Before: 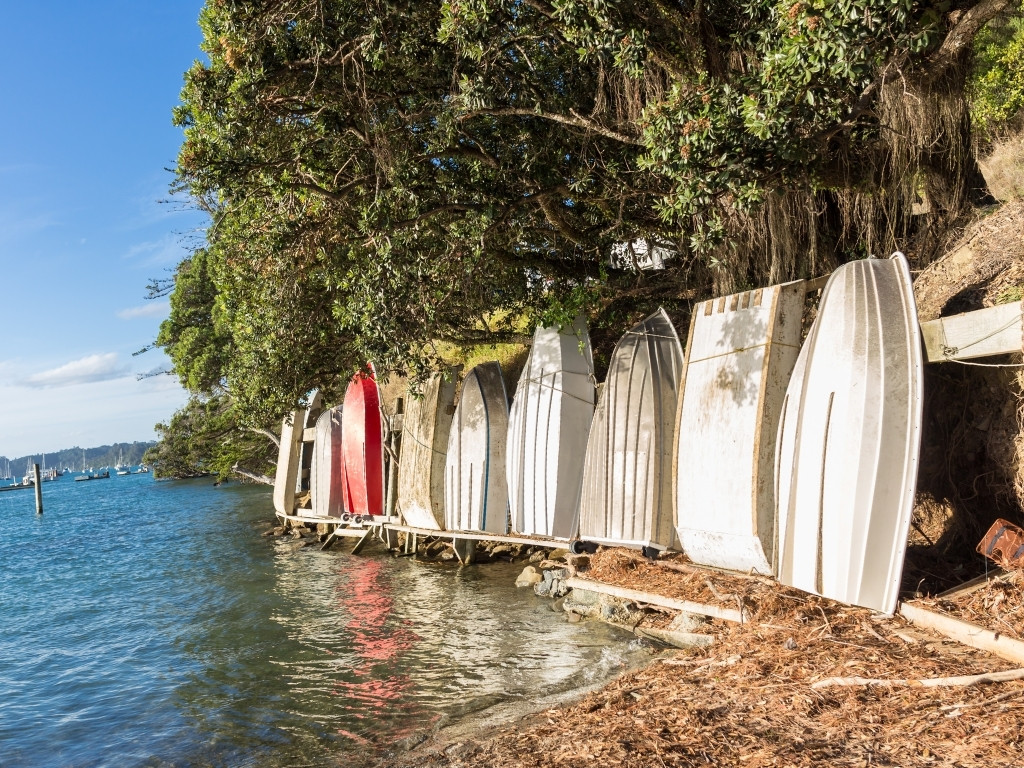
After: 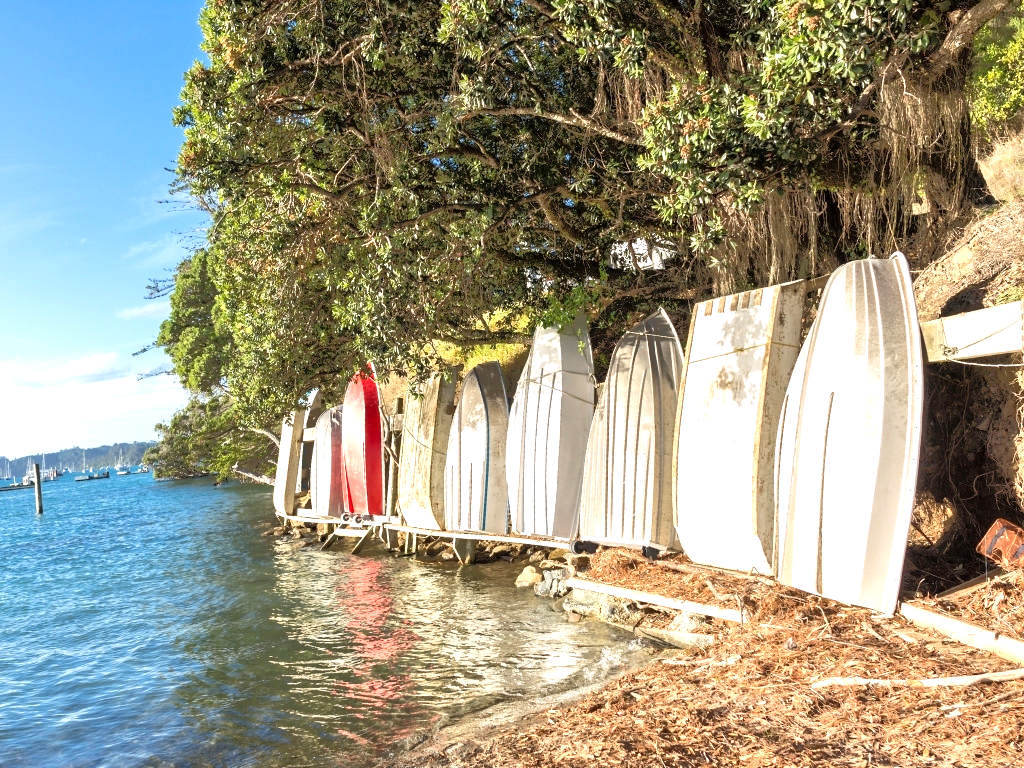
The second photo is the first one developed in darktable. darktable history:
exposure: black level correction 0, exposure 0.693 EV, compensate highlight preservation false
tone equalizer: -8 EV -0.508 EV, -7 EV -0.323 EV, -6 EV -0.111 EV, -5 EV 0.395 EV, -4 EV 0.982 EV, -3 EV 0.824 EV, -2 EV -0.014 EV, -1 EV 0.128 EV, +0 EV -0.026 EV, smoothing 1
